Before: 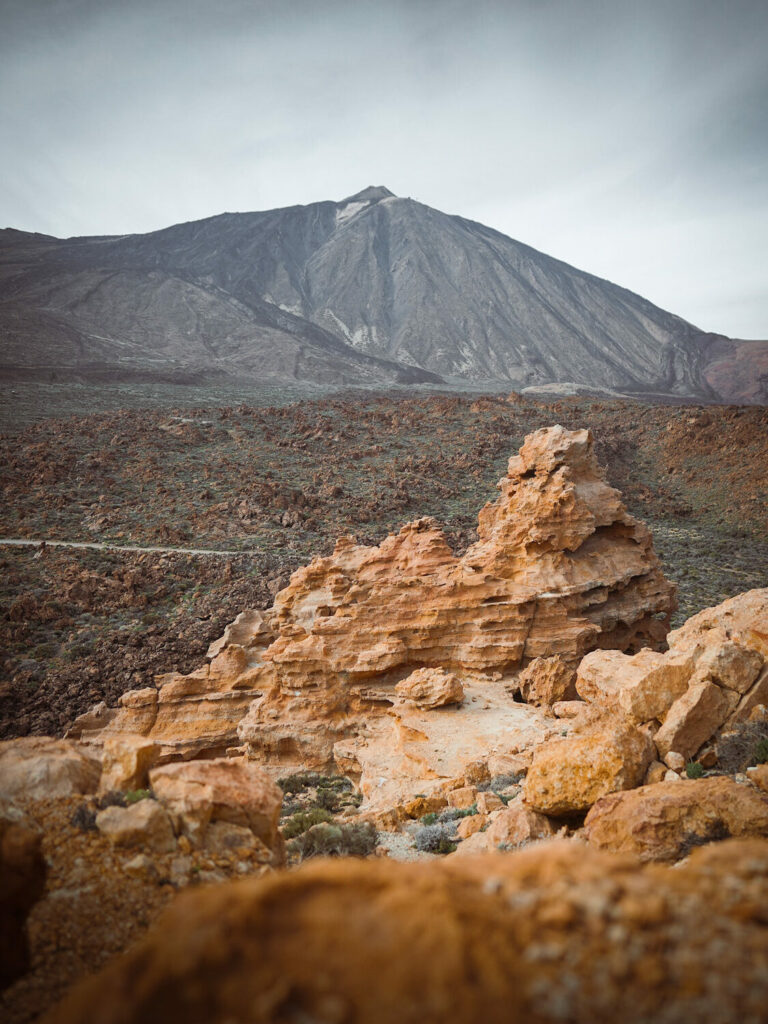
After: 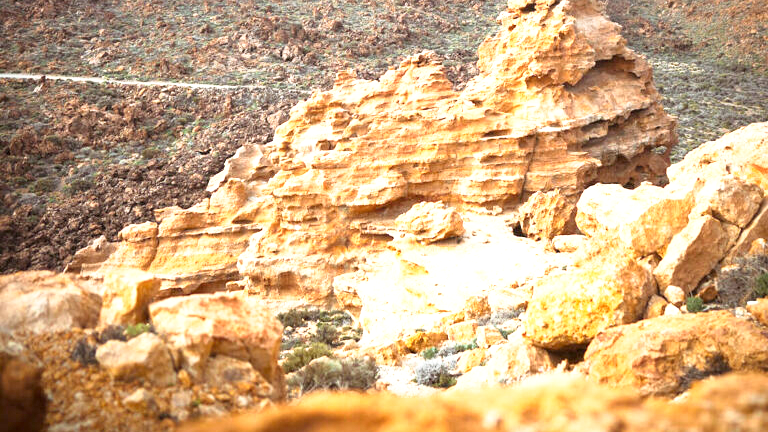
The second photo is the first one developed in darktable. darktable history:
crop: top 45.551%, bottom 12.262%
white balance: emerald 1
exposure: black level correction 0.001, exposure 1.398 EV, compensate exposure bias true, compensate highlight preservation false
tone curve: curves: ch0 [(0, 0) (0.003, 0.003) (0.011, 0.012) (0.025, 0.027) (0.044, 0.048) (0.069, 0.076) (0.1, 0.109) (0.136, 0.148) (0.177, 0.194) (0.224, 0.245) (0.277, 0.303) (0.335, 0.366) (0.399, 0.436) (0.468, 0.511) (0.543, 0.593) (0.623, 0.681) (0.709, 0.775) (0.801, 0.875) (0.898, 0.954) (1, 1)], preserve colors none
